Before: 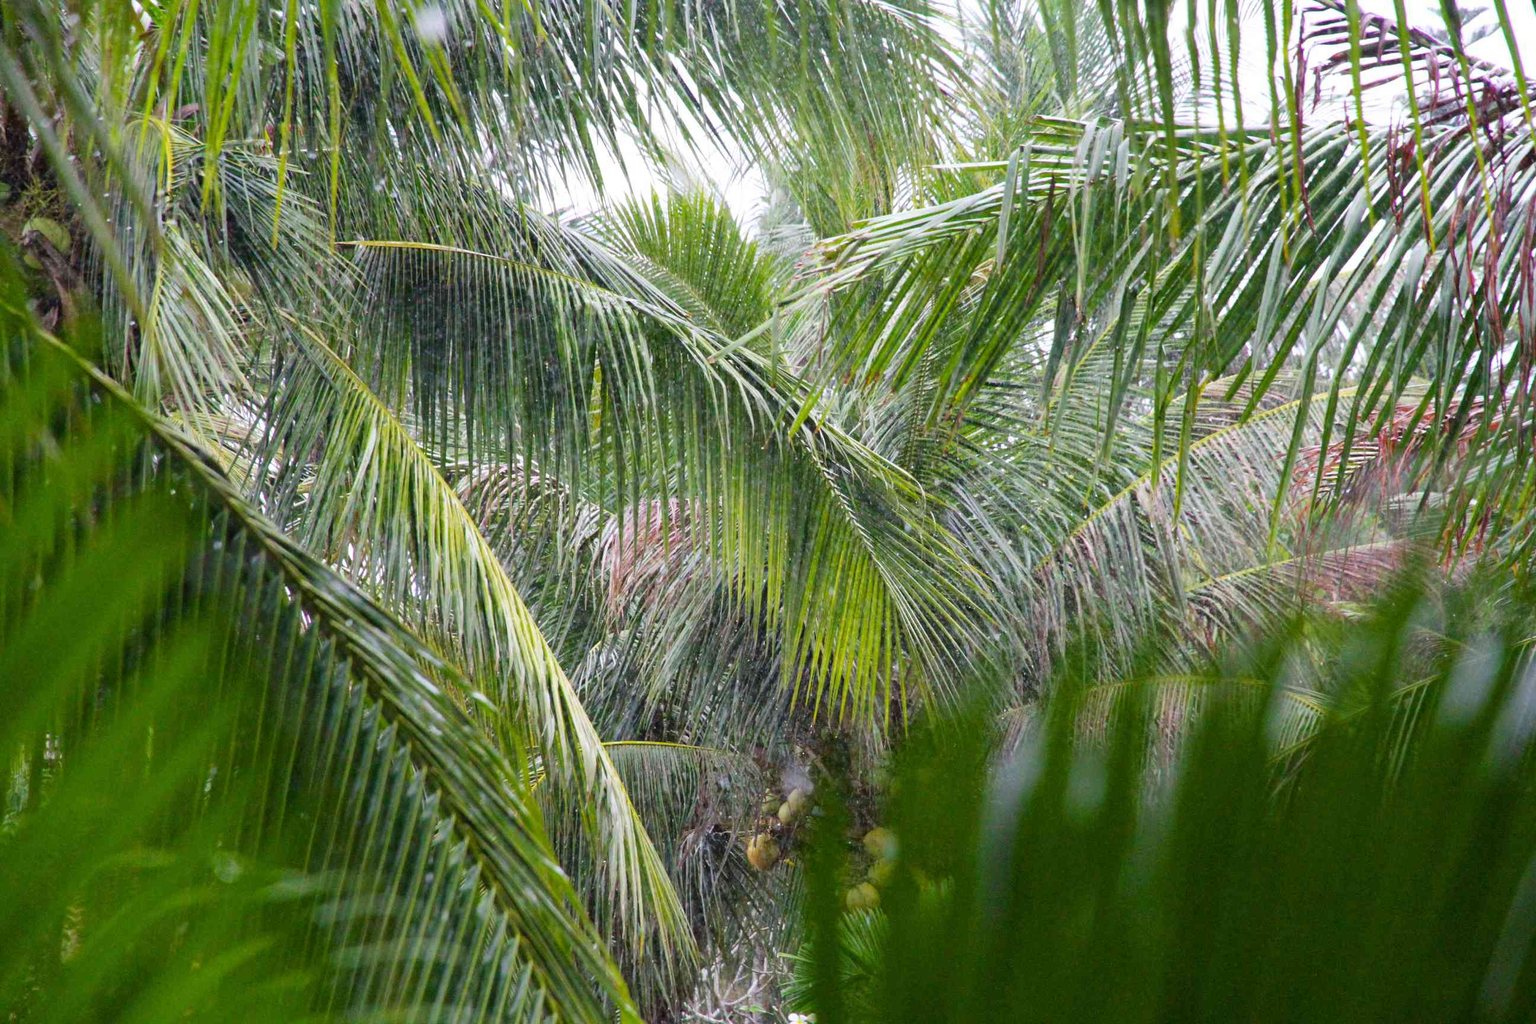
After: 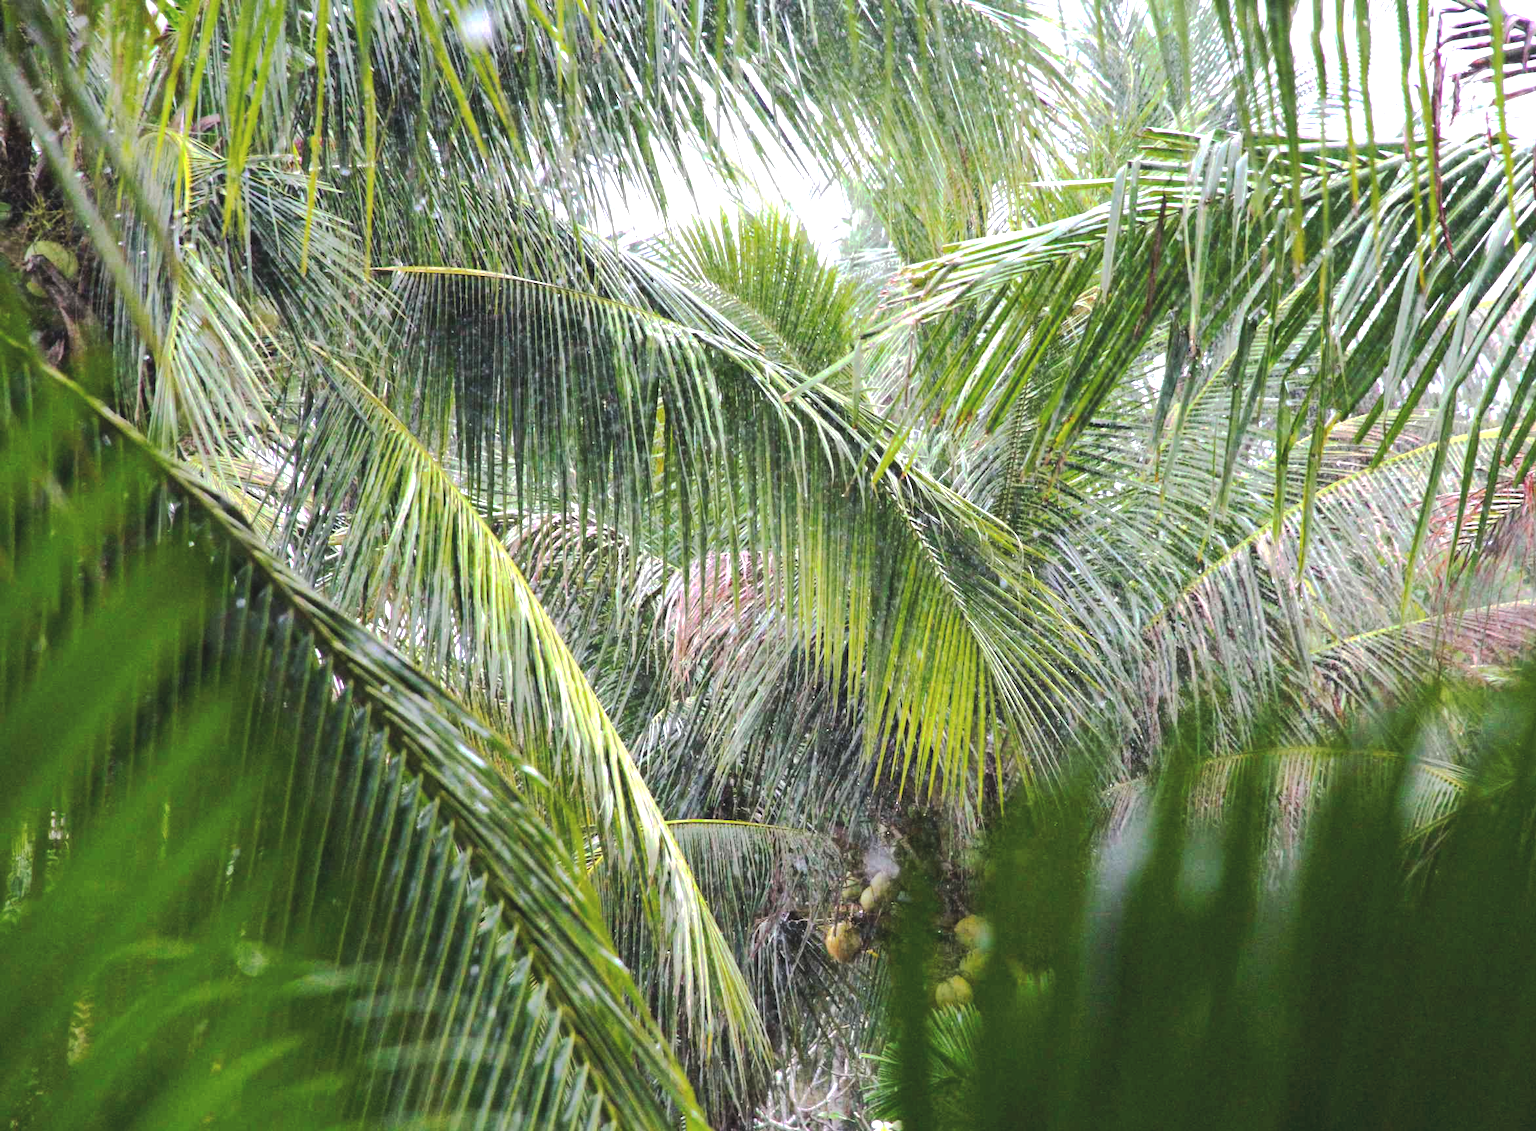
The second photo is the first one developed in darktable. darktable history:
crop: right 9.509%, bottom 0.031%
tone curve: curves: ch0 [(0, 0) (0.003, 0.096) (0.011, 0.096) (0.025, 0.098) (0.044, 0.099) (0.069, 0.106) (0.1, 0.128) (0.136, 0.153) (0.177, 0.186) (0.224, 0.218) (0.277, 0.265) (0.335, 0.316) (0.399, 0.374) (0.468, 0.445) (0.543, 0.526) (0.623, 0.605) (0.709, 0.681) (0.801, 0.758) (0.898, 0.819) (1, 1)], preserve colors none
contrast brightness saturation: brightness 0.15
tone equalizer: -8 EV -0.75 EV, -7 EV -0.7 EV, -6 EV -0.6 EV, -5 EV -0.4 EV, -3 EV 0.4 EV, -2 EV 0.6 EV, -1 EV 0.7 EV, +0 EV 0.75 EV, edges refinement/feathering 500, mask exposure compensation -1.57 EV, preserve details no
